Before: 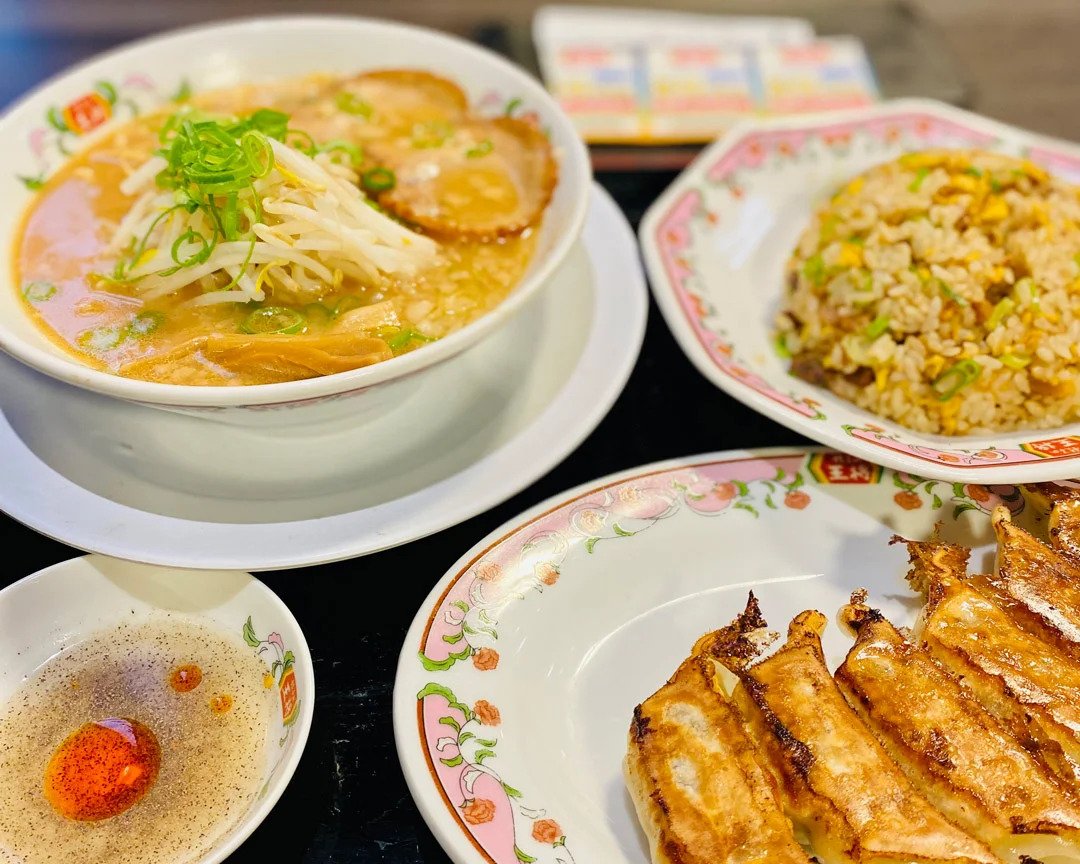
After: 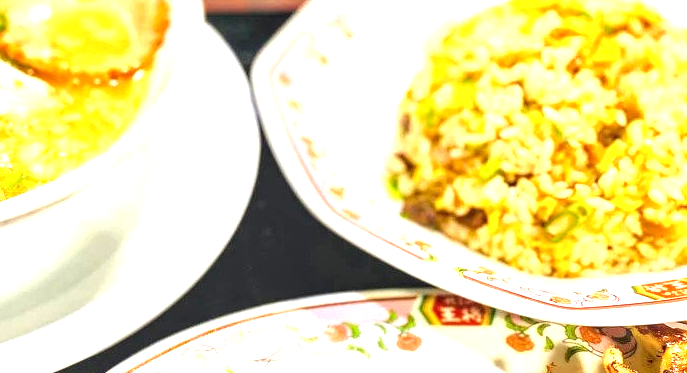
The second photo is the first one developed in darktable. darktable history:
crop: left 36.005%, top 18.293%, right 0.31%, bottom 38.444%
local contrast: on, module defaults
exposure: black level correction 0, exposure 1.45 EV, compensate exposure bias true, compensate highlight preservation false
